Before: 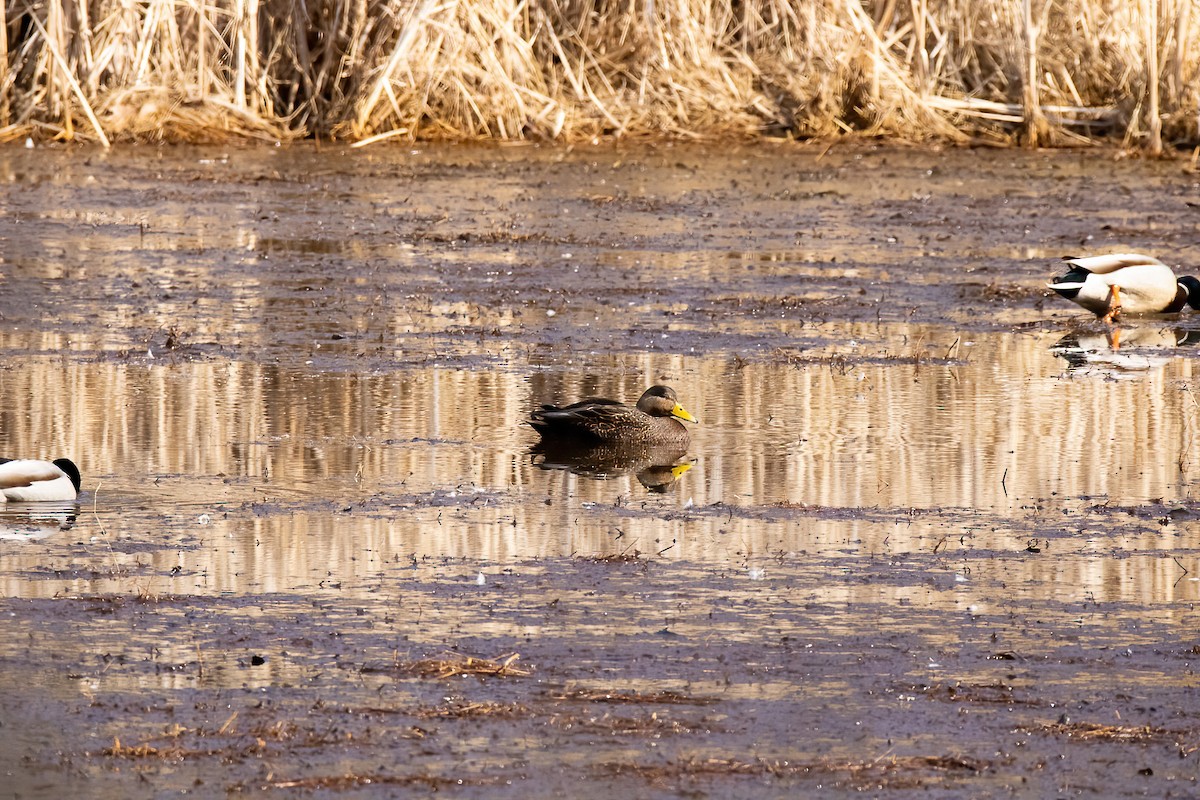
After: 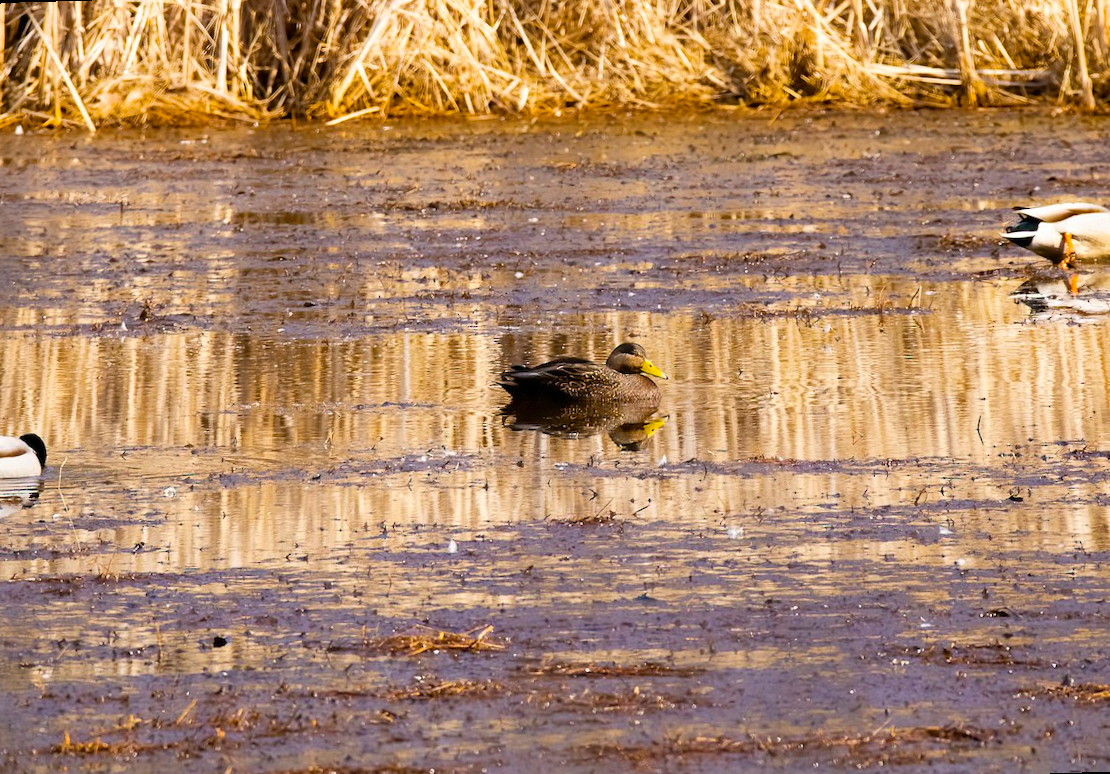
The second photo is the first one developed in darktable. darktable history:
color balance rgb: linear chroma grading › global chroma 15%, perceptual saturation grading › global saturation 30%
rotate and perspective: rotation -1.68°, lens shift (vertical) -0.146, crop left 0.049, crop right 0.912, crop top 0.032, crop bottom 0.96
